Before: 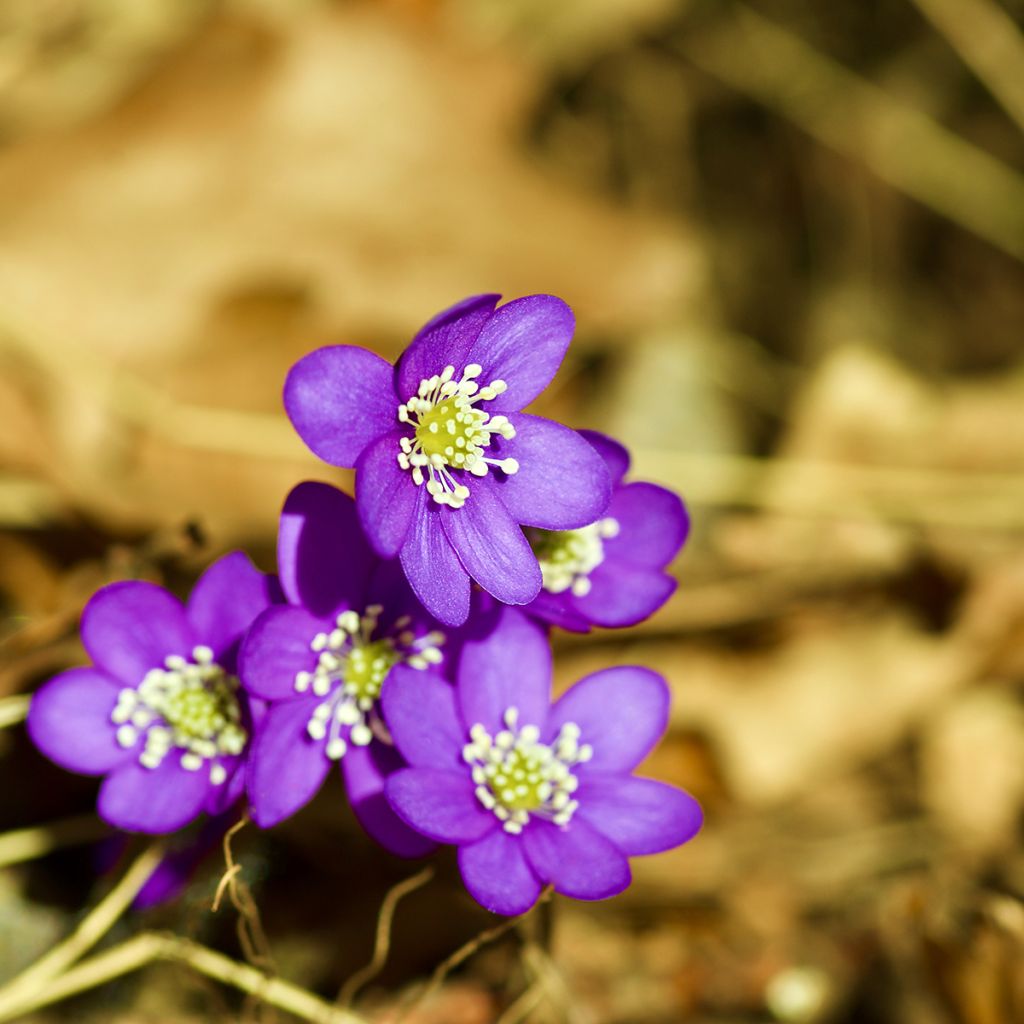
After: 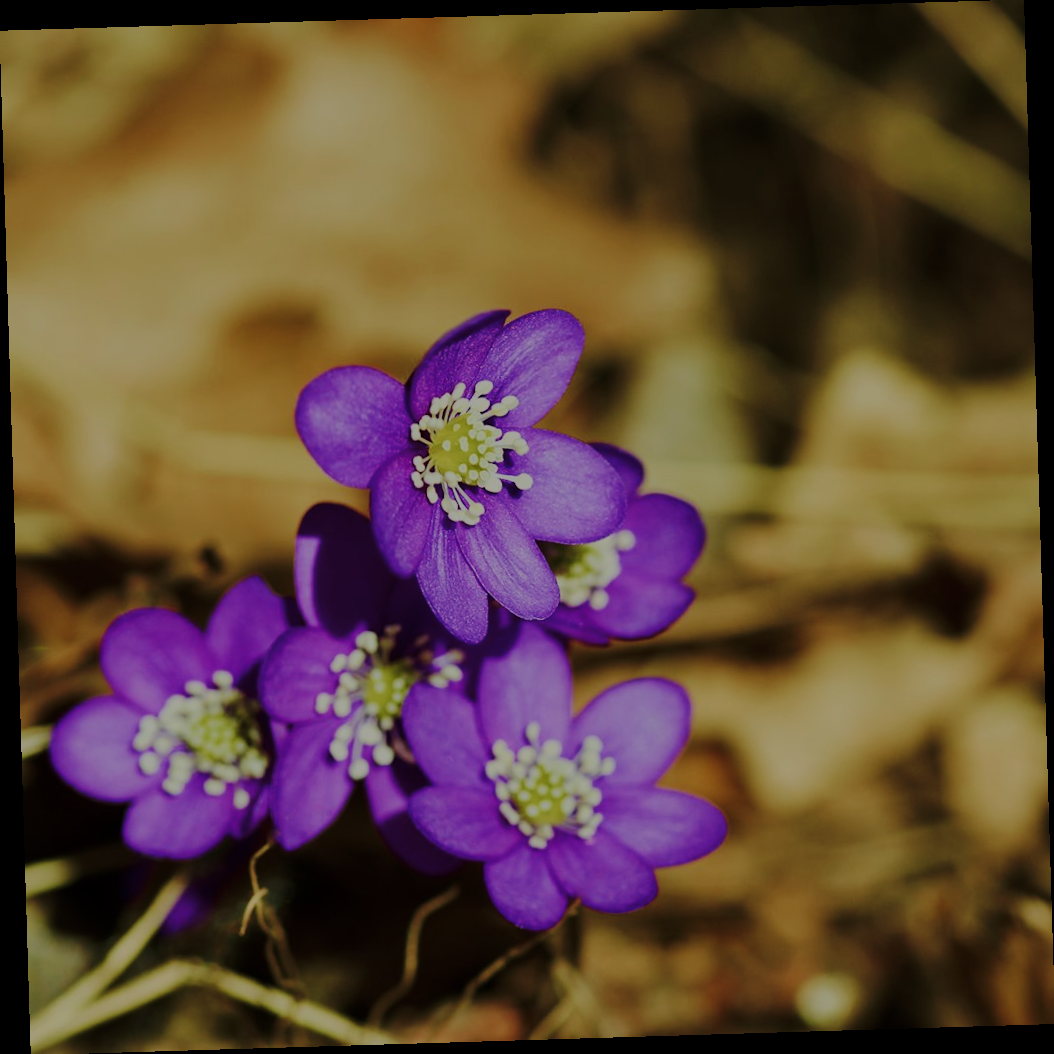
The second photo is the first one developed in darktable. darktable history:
rotate and perspective: rotation -1.75°, automatic cropping off
base curve: curves: ch0 [(0, 0) (0.028, 0.03) (0.121, 0.232) (0.46, 0.748) (0.859, 0.968) (1, 1)], preserve colors none
color balance rgb: perceptual brilliance grading › global brilliance -48.39%
